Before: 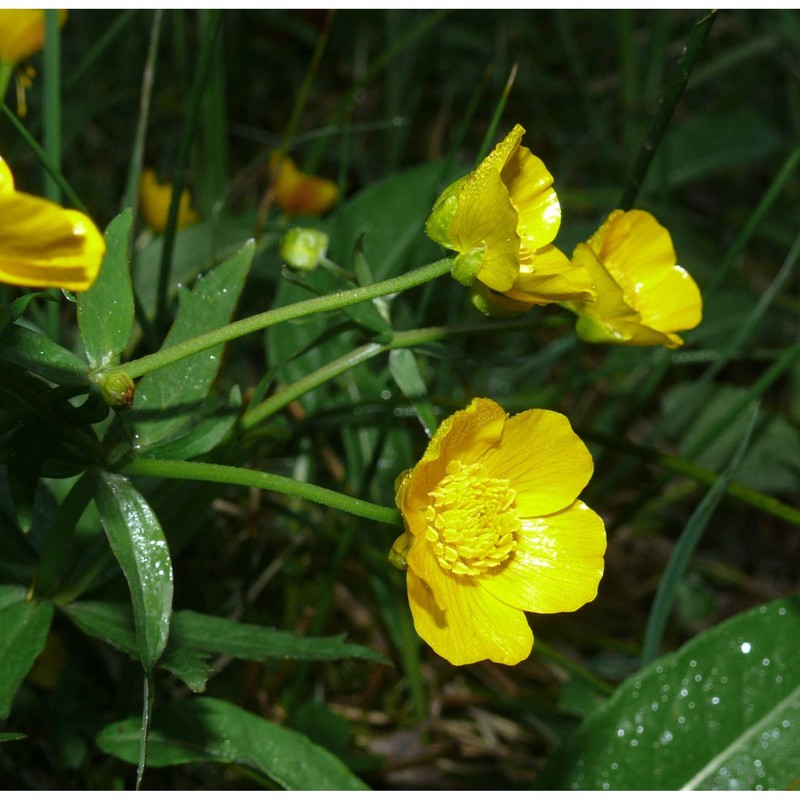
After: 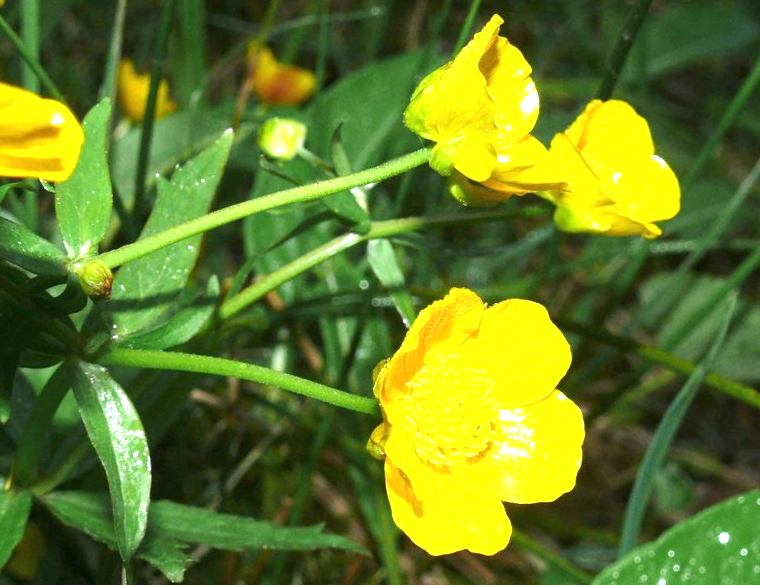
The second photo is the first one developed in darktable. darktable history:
exposure: black level correction 0, exposure 1.578 EV, compensate exposure bias true, compensate highlight preservation false
crop and rotate: left 2.837%, top 13.86%, right 2.103%, bottom 12.893%
